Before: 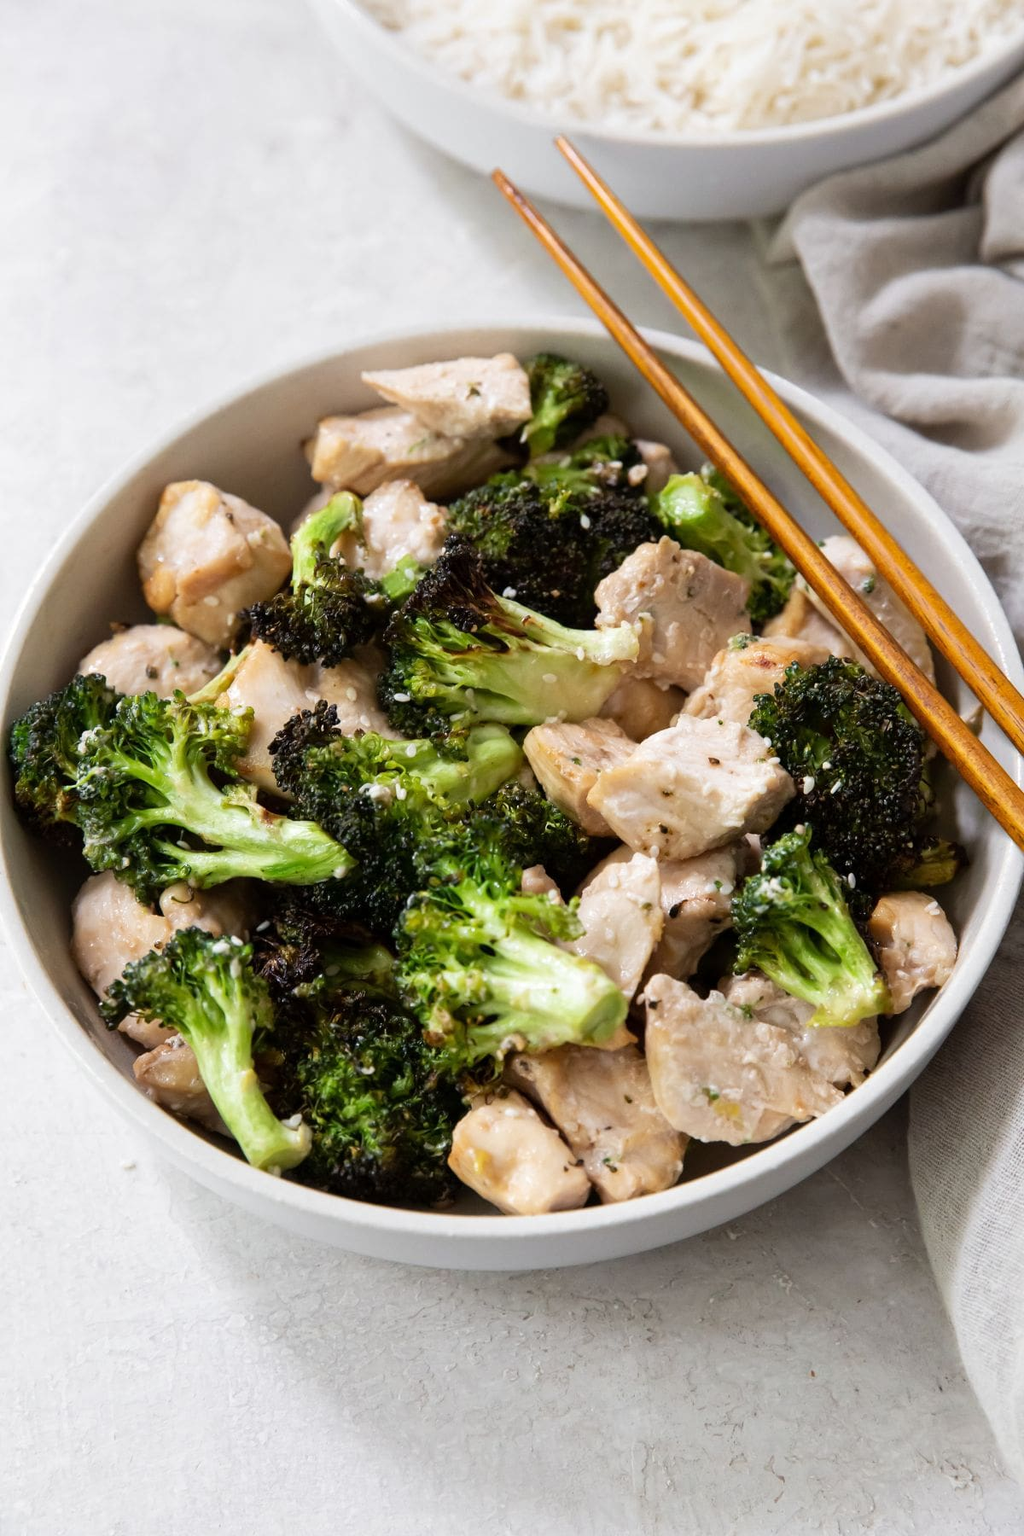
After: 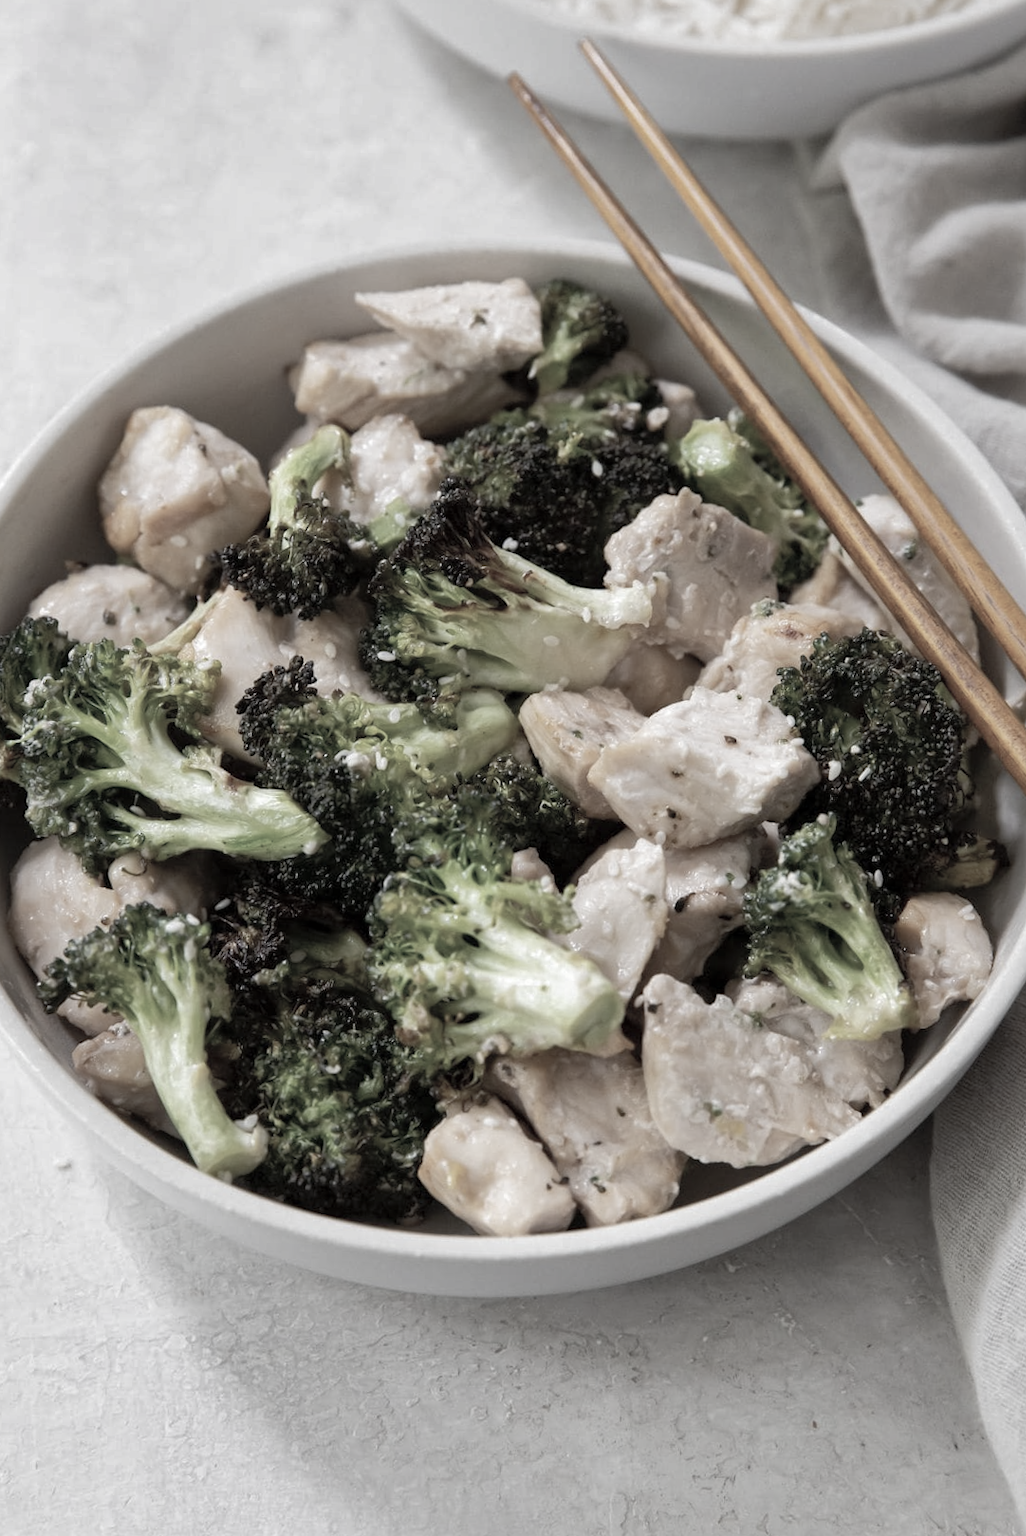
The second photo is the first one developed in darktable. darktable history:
crop and rotate: angle -2.15°, left 3.161%, top 4.327%, right 1.64%, bottom 0.721%
color zones: curves: ch1 [(0, 0.153) (0.143, 0.15) (0.286, 0.151) (0.429, 0.152) (0.571, 0.152) (0.714, 0.151) (0.857, 0.151) (1, 0.153)]
shadows and highlights: highlights color adjustment 0.209%
